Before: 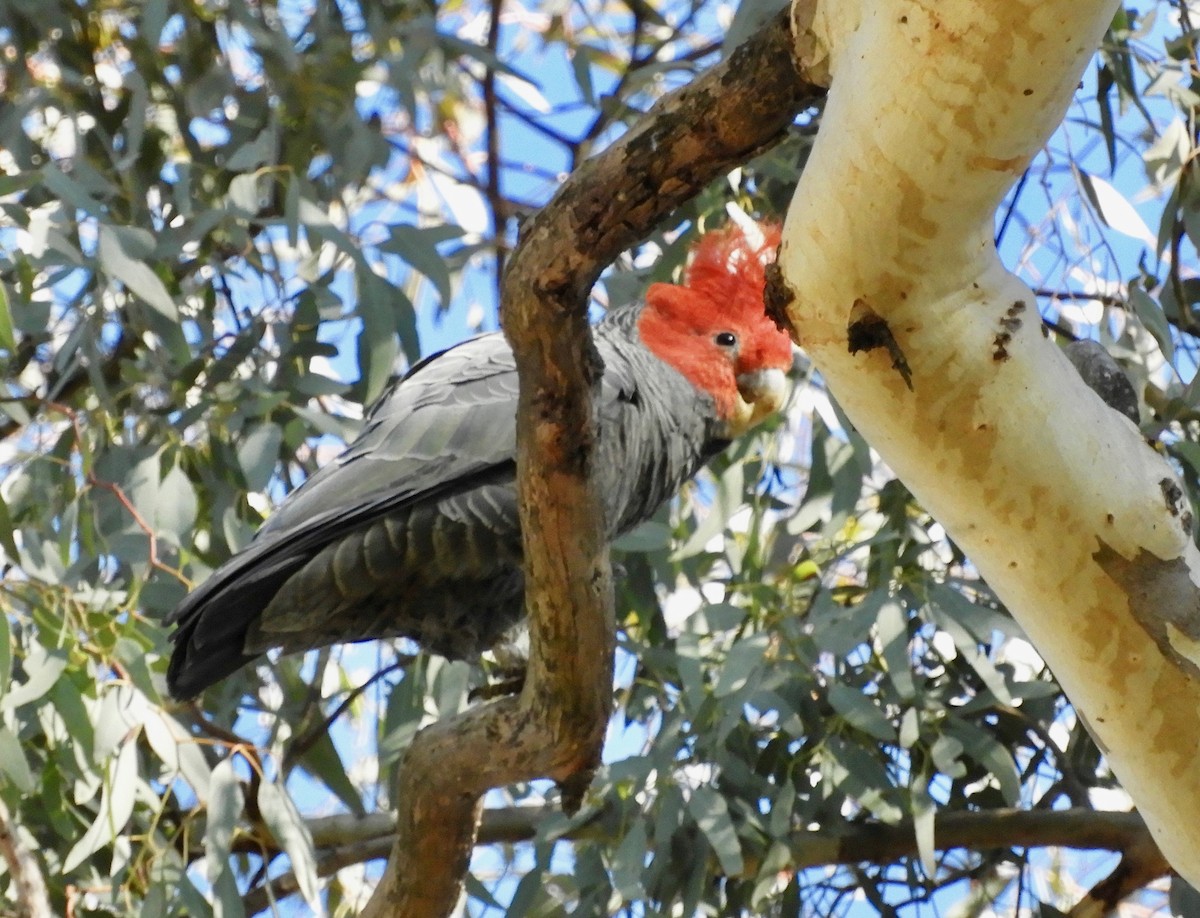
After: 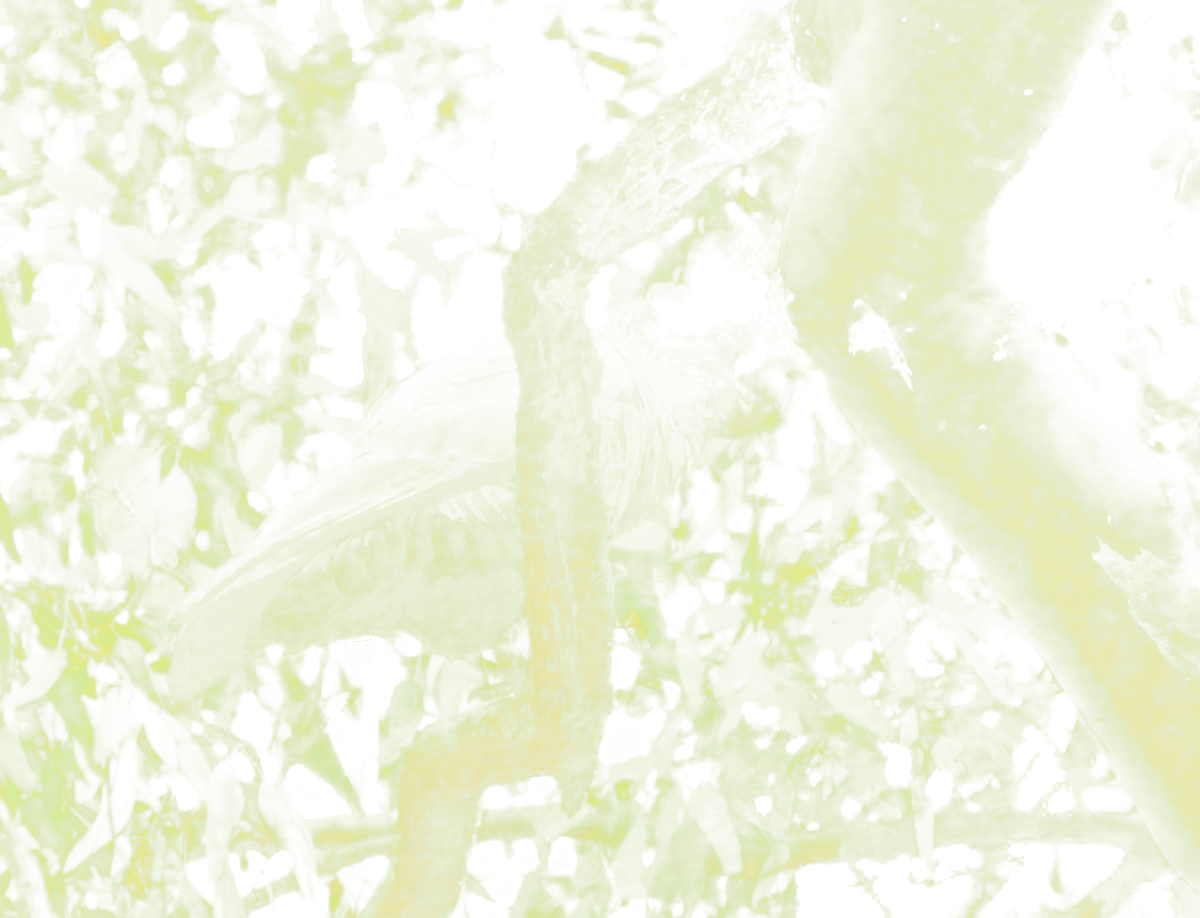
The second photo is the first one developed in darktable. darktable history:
bloom: size 70%, threshold 25%, strength 70%
base curve: curves: ch0 [(0, 0) (0.028, 0.03) (0.121, 0.232) (0.46, 0.748) (0.859, 0.968) (1, 1)], preserve colors none
color balance rgb: perceptual saturation grading › global saturation 35%, perceptual saturation grading › highlights -25%, perceptual saturation grading › shadows 50%
local contrast: detail 142%
split-toning: shadows › hue 290.82°, shadows › saturation 0.34, highlights › saturation 0.38, balance 0, compress 50%
velvia: strength 17%
tone equalizer: -8 EV 0.25 EV, -7 EV 0.417 EV, -6 EV 0.417 EV, -5 EV 0.25 EV, -3 EV -0.25 EV, -2 EV -0.417 EV, -1 EV -0.417 EV, +0 EV -0.25 EV, edges refinement/feathering 500, mask exposure compensation -1.57 EV, preserve details guided filter
